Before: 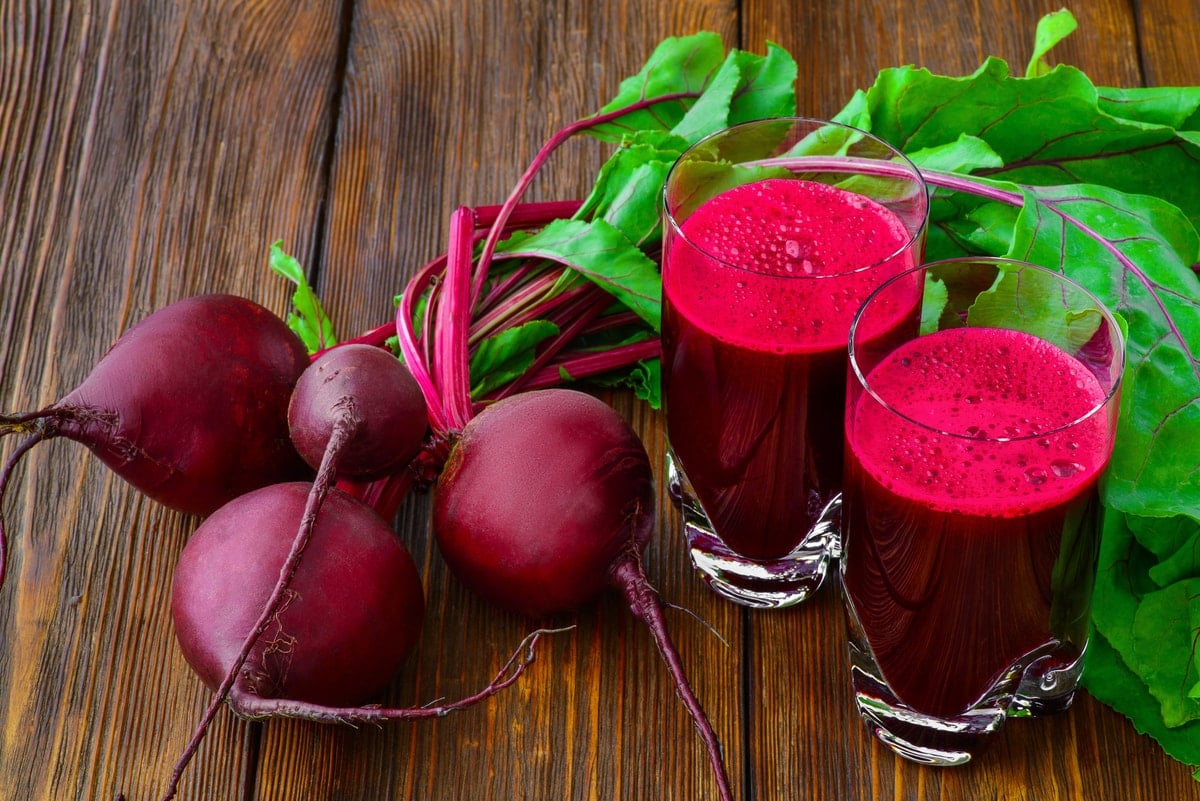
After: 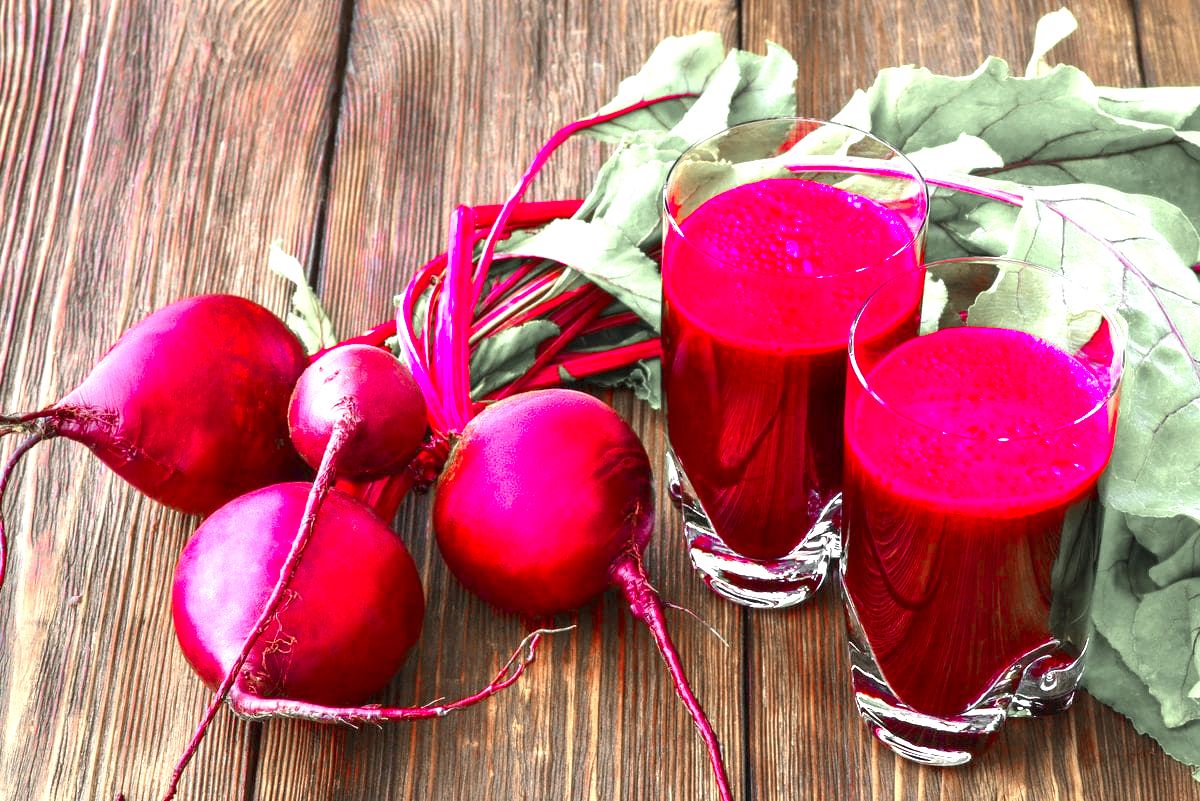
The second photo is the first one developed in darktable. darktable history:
exposure: black level correction 0, exposure 1.9 EV, compensate highlight preservation false
color zones: curves: ch1 [(0, 0.831) (0.08, 0.771) (0.157, 0.268) (0.241, 0.207) (0.562, -0.005) (0.714, -0.013) (0.876, 0.01) (1, 0.831)]
